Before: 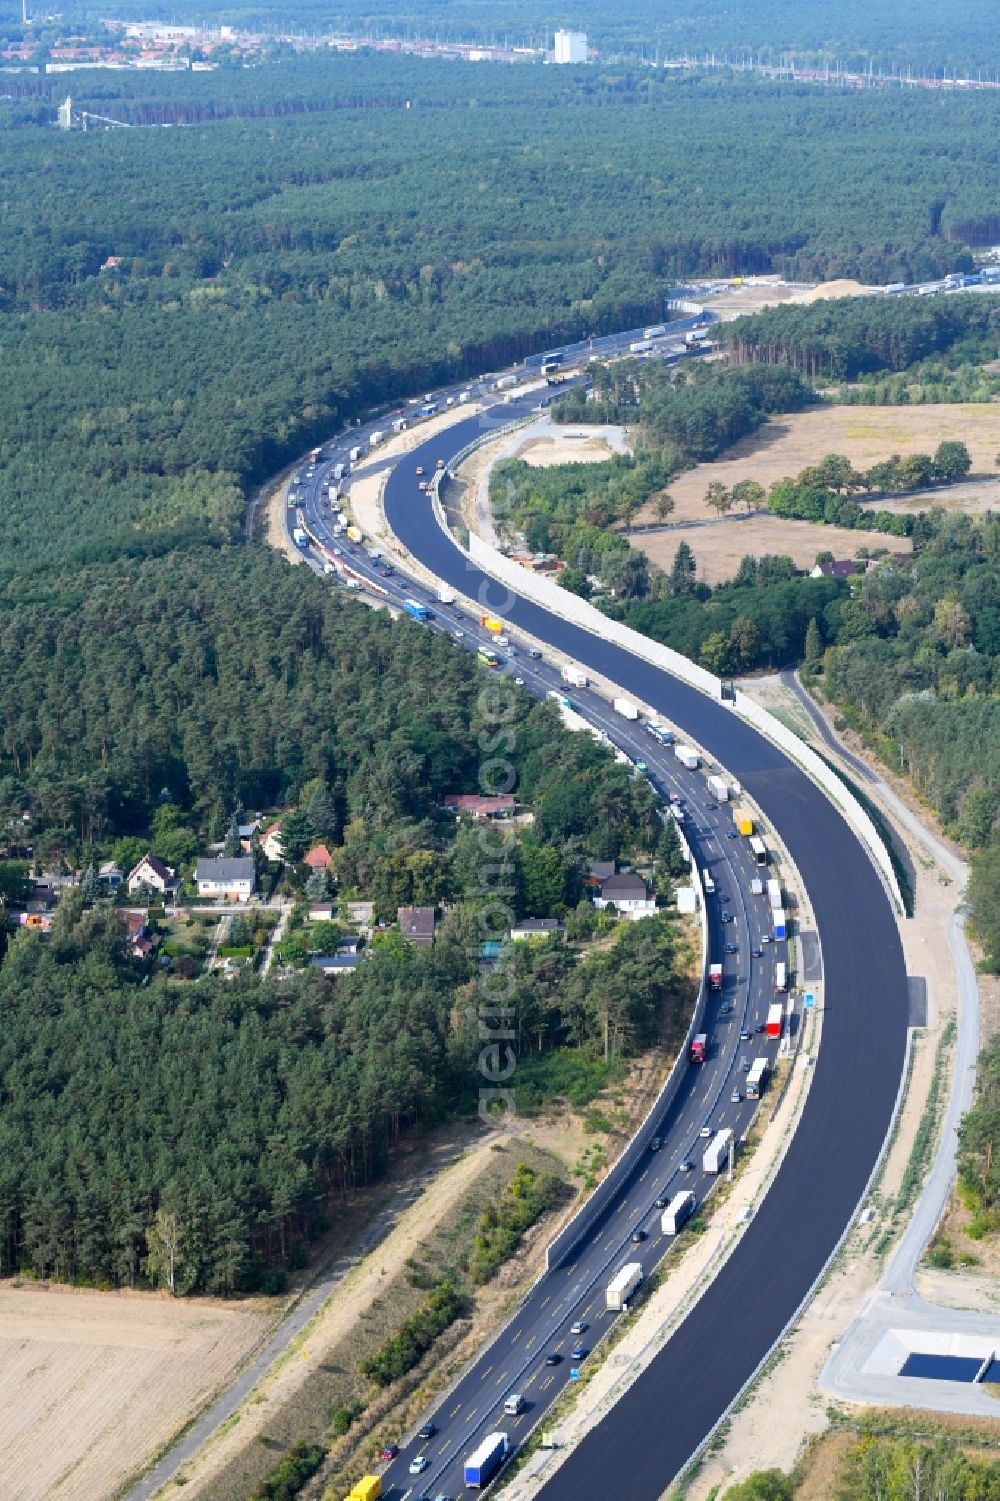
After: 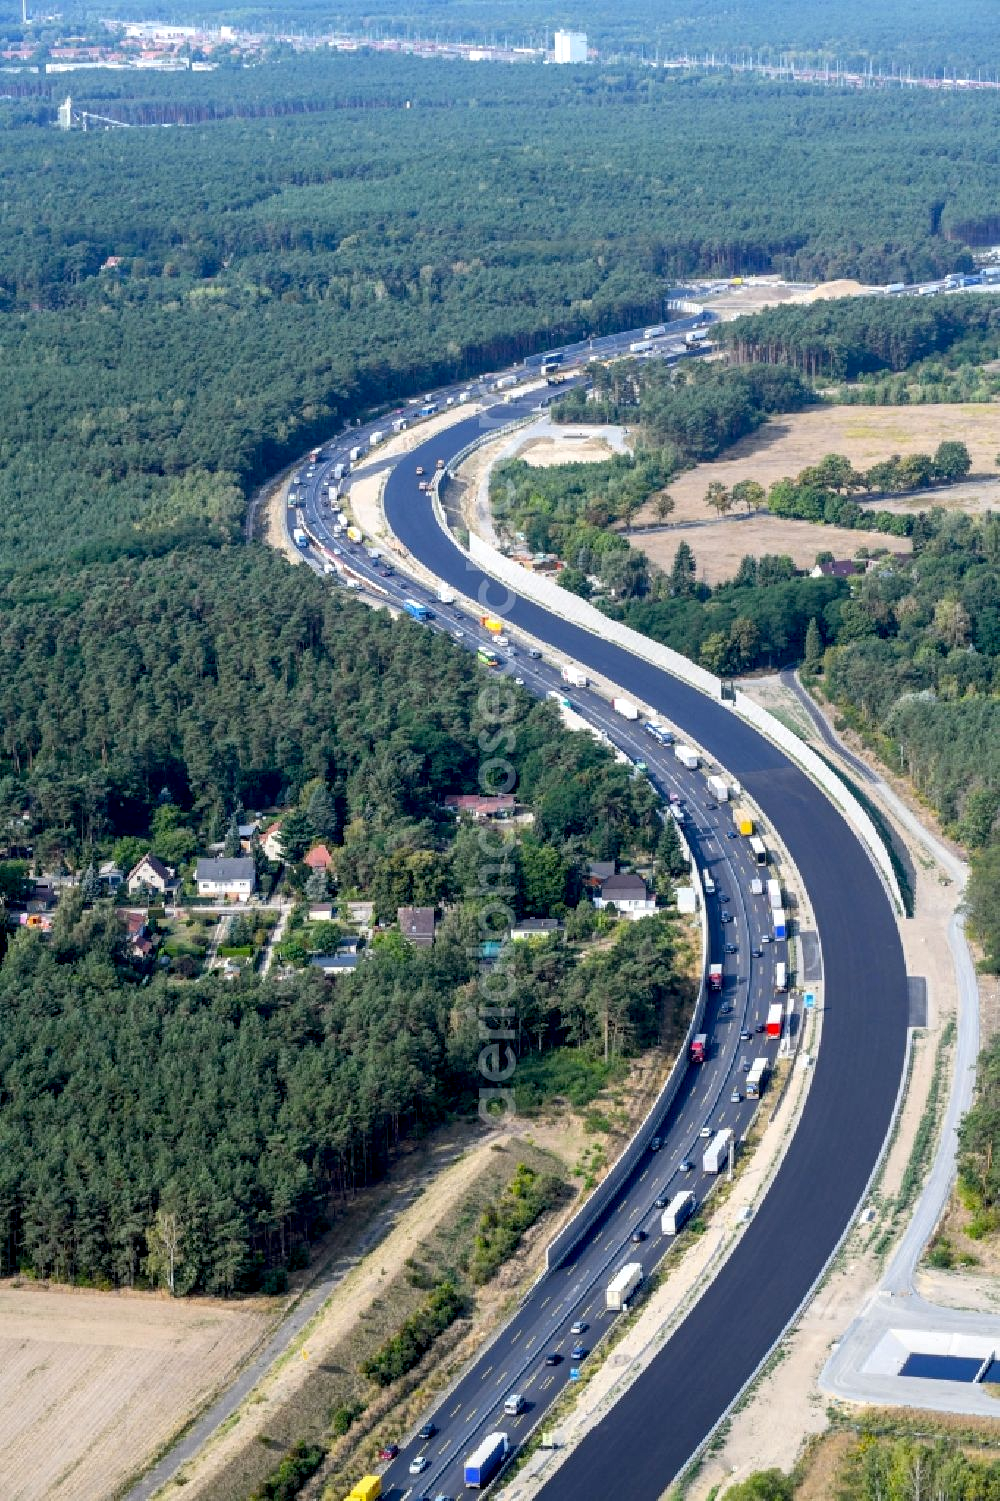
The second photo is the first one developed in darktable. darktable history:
local contrast: on, module defaults
exposure: black level correction 0.009, compensate exposure bias true, compensate highlight preservation false
